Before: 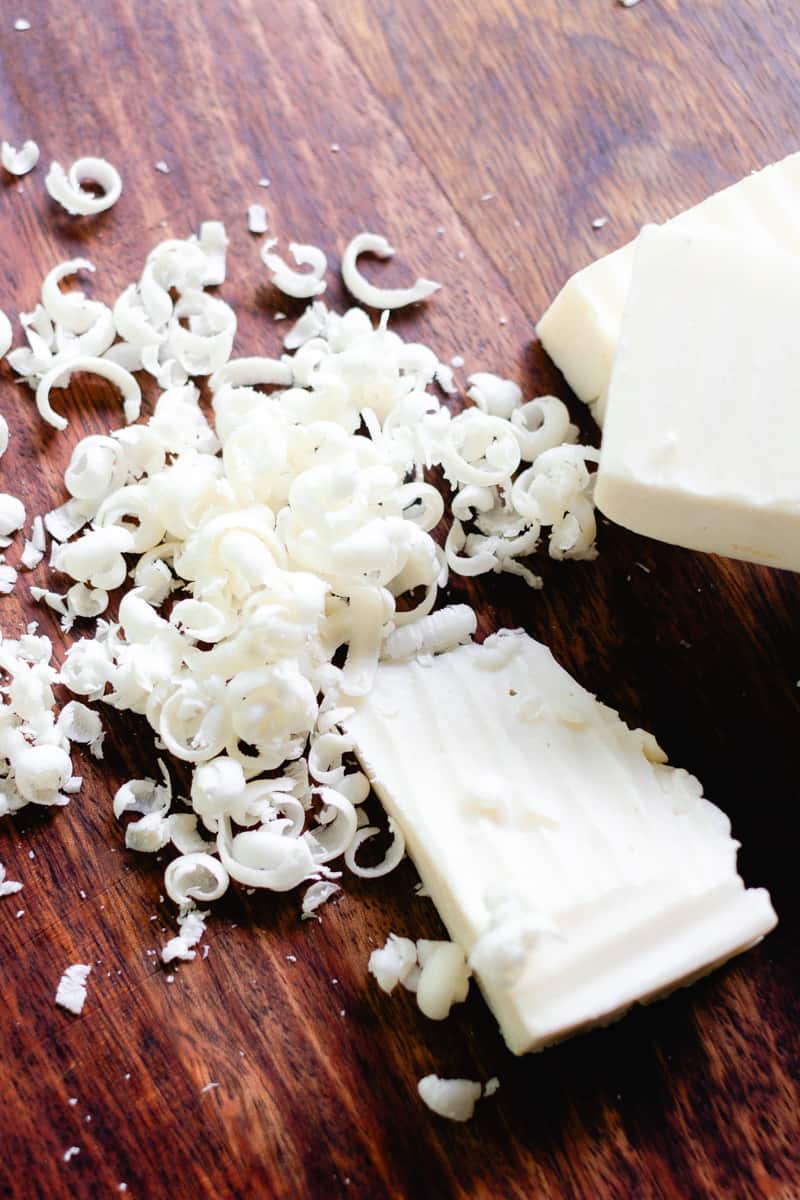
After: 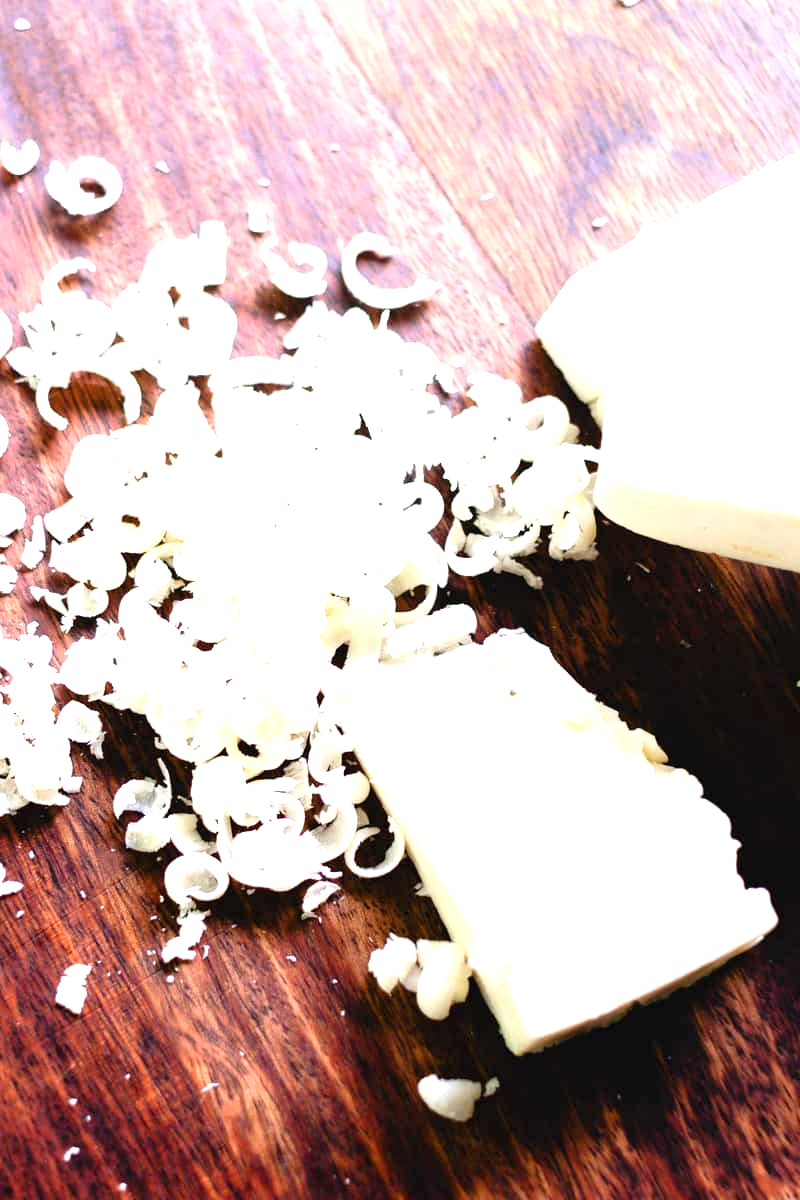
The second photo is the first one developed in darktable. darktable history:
exposure: exposure 1.137 EV, compensate highlight preservation false
white balance: red 1, blue 1
